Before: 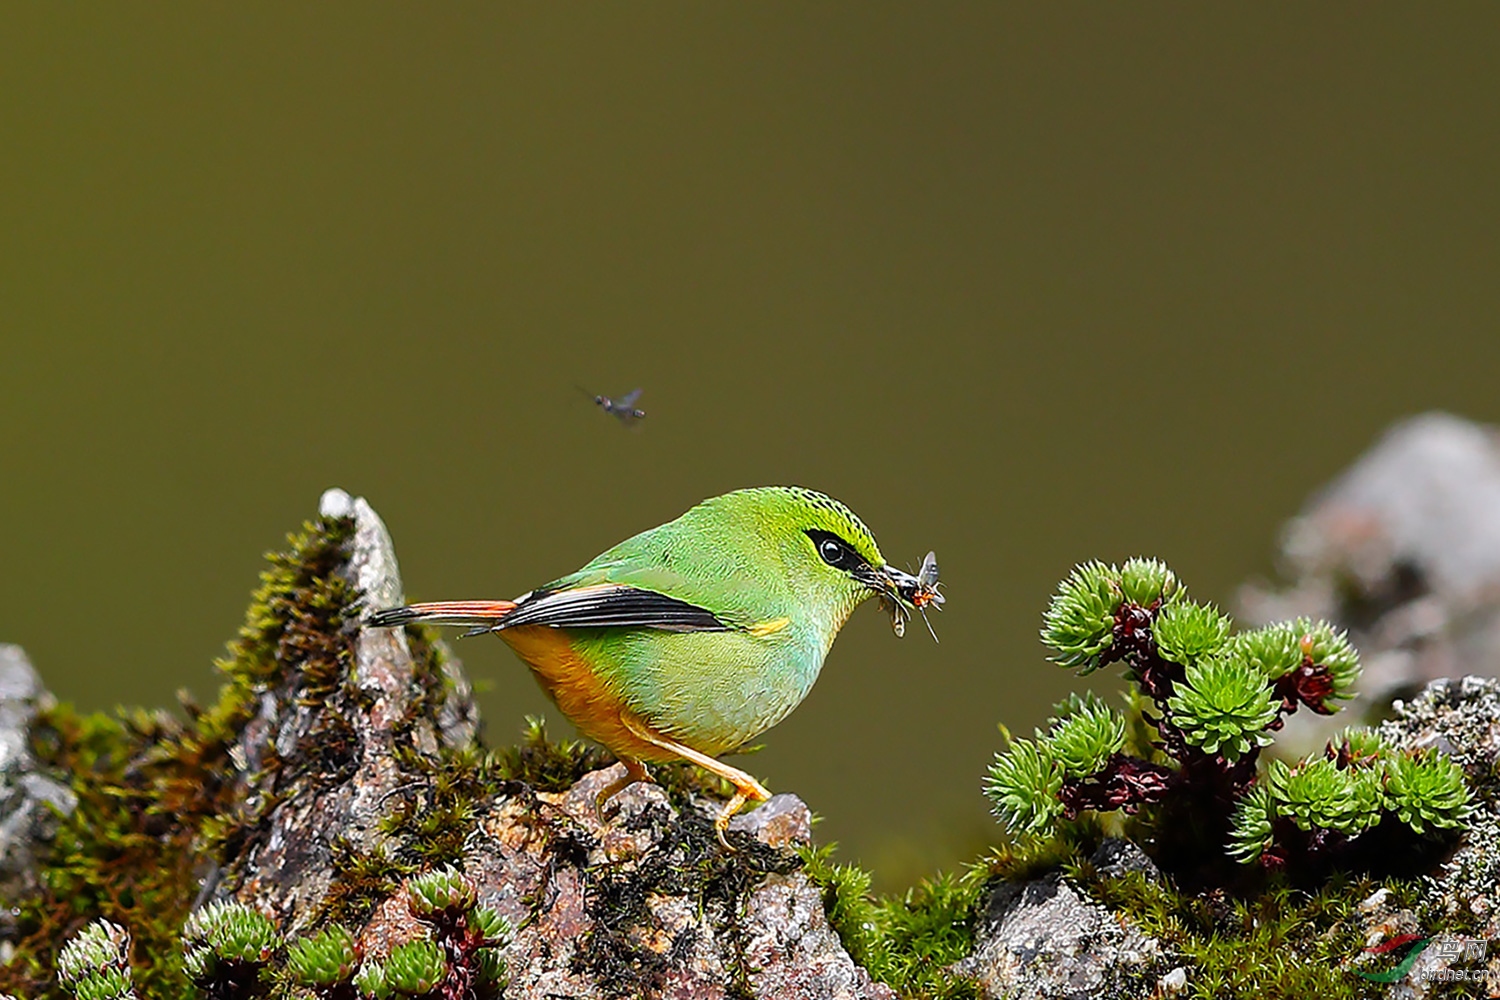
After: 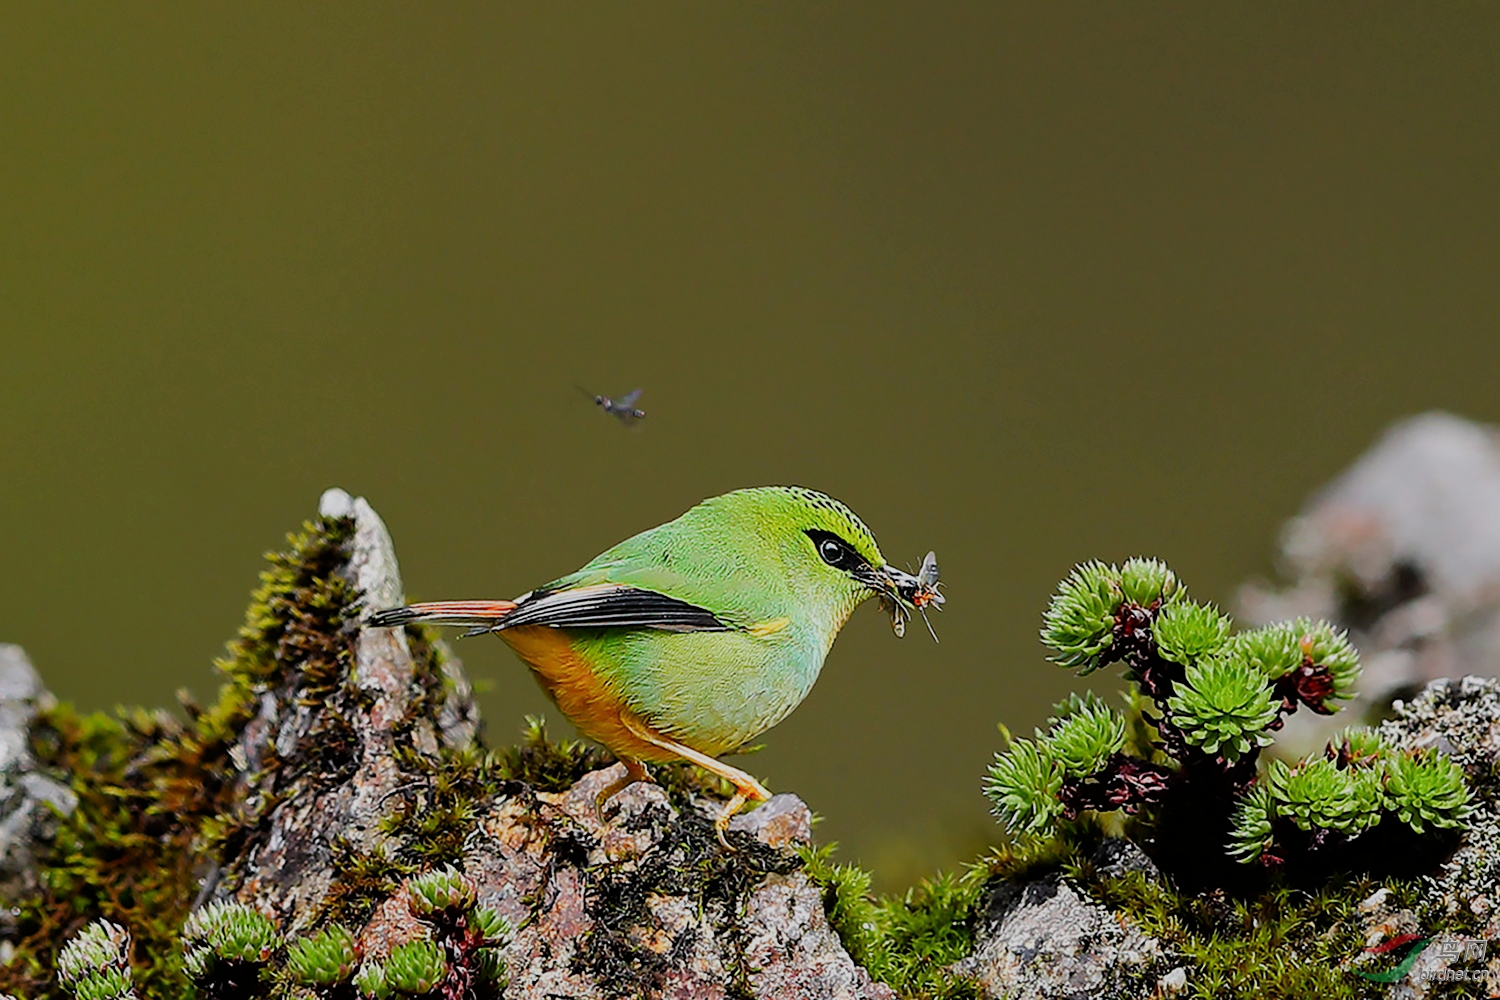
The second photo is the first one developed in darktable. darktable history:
filmic rgb: black relative exposure -7.65 EV, white relative exposure 4.56 EV, threshold 2.95 EV, hardness 3.61, iterations of high-quality reconstruction 0, enable highlight reconstruction true
